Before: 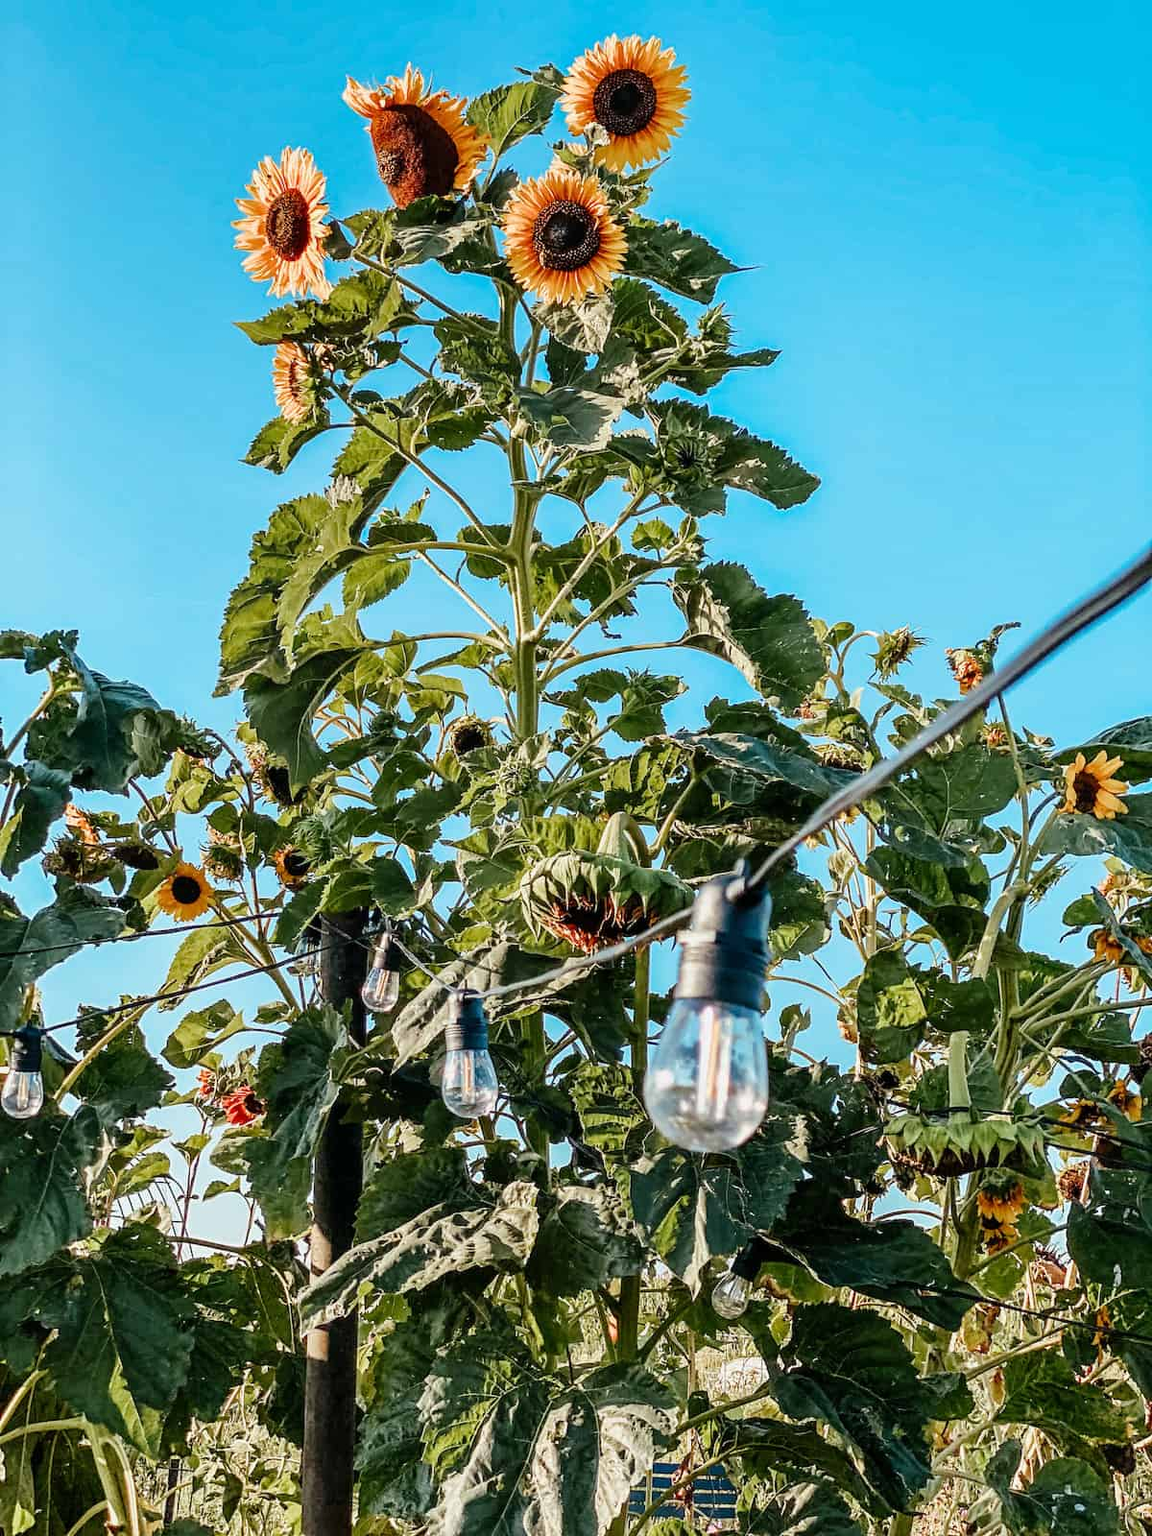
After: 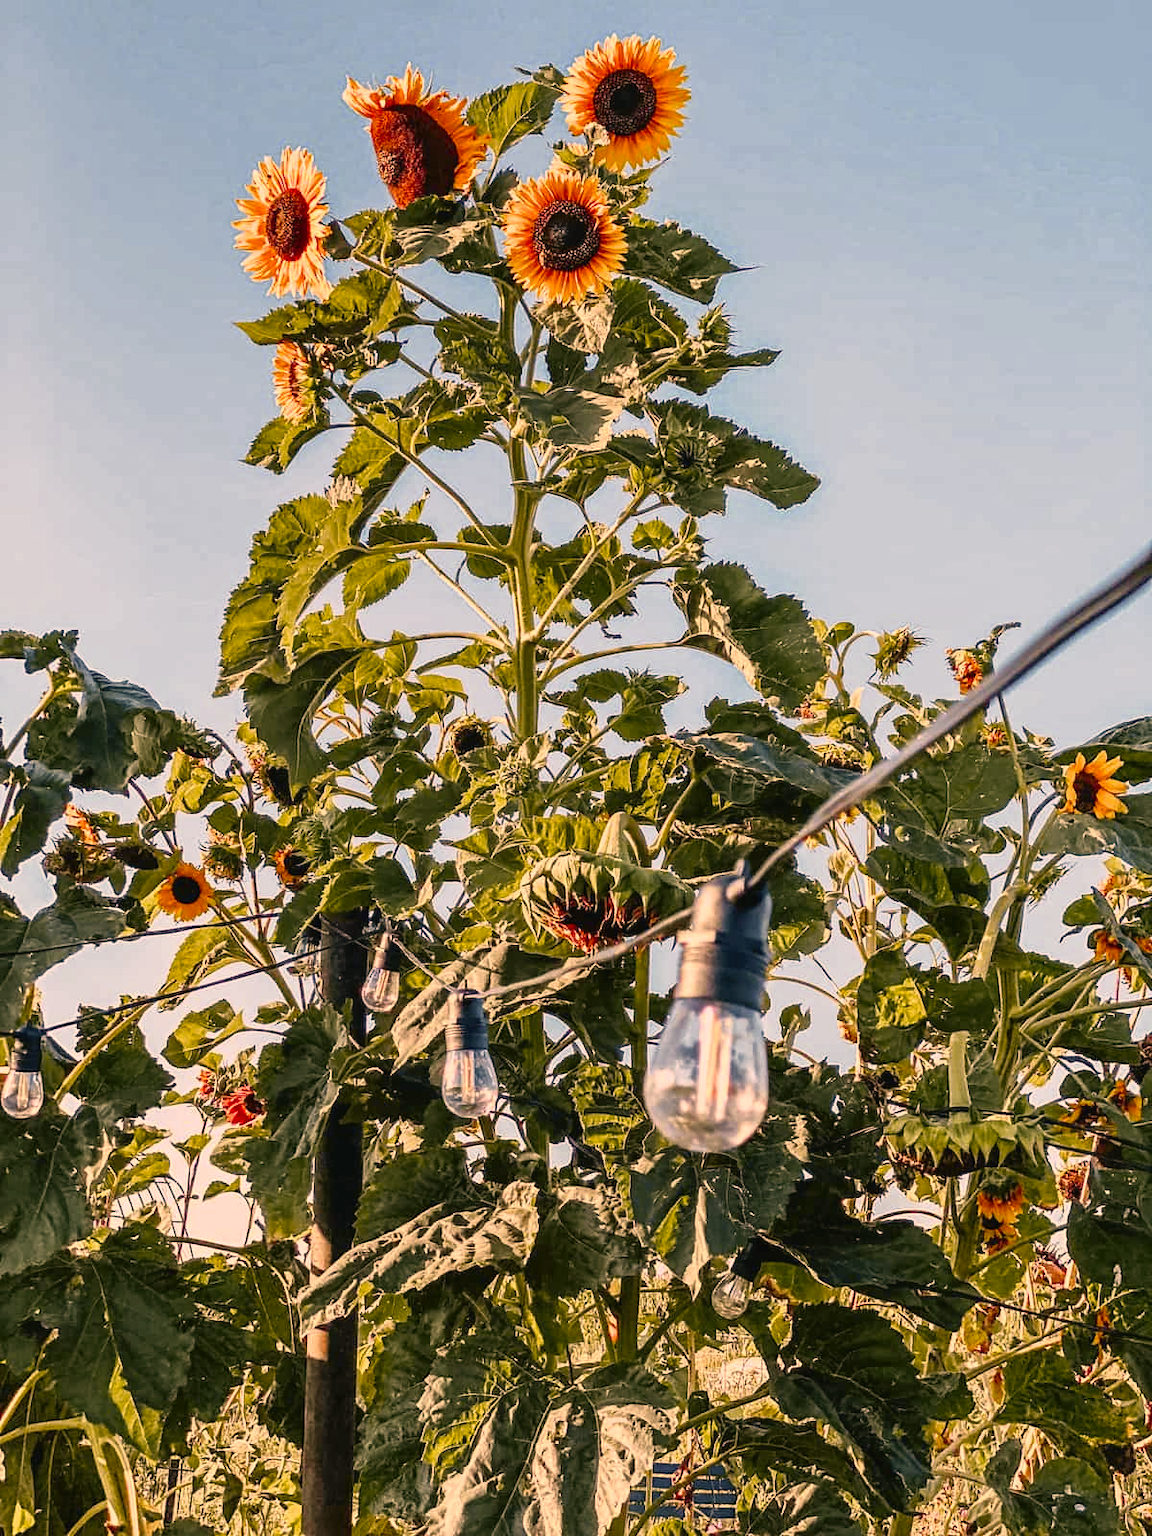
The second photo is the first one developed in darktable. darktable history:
color correction: highlights a* 21.88, highlights b* 22.25
tone curve: curves: ch0 [(0, 0.024) (0.119, 0.146) (0.474, 0.464) (0.718, 0.721) (0.817, 0.839) (1, 0.998)]; ch1 [(0, 0) (0.377, 0.416) (0.439, 0.451) (0.477, 0.477) (0.501, 0.497) (0.538, 0.544) (0.58, 0.602) (0.664, 0.676) (0.783, 0.804) (1, 1)]; ch2 [(0, 0) (0.38, 0.405) (0.463, 0.456) (0.498, 0.497) (0.524, 0.535) (0.578, 0.576) (0.648, 0.665) (1, 1)], color space Lab, independent channels, preserve colors none
